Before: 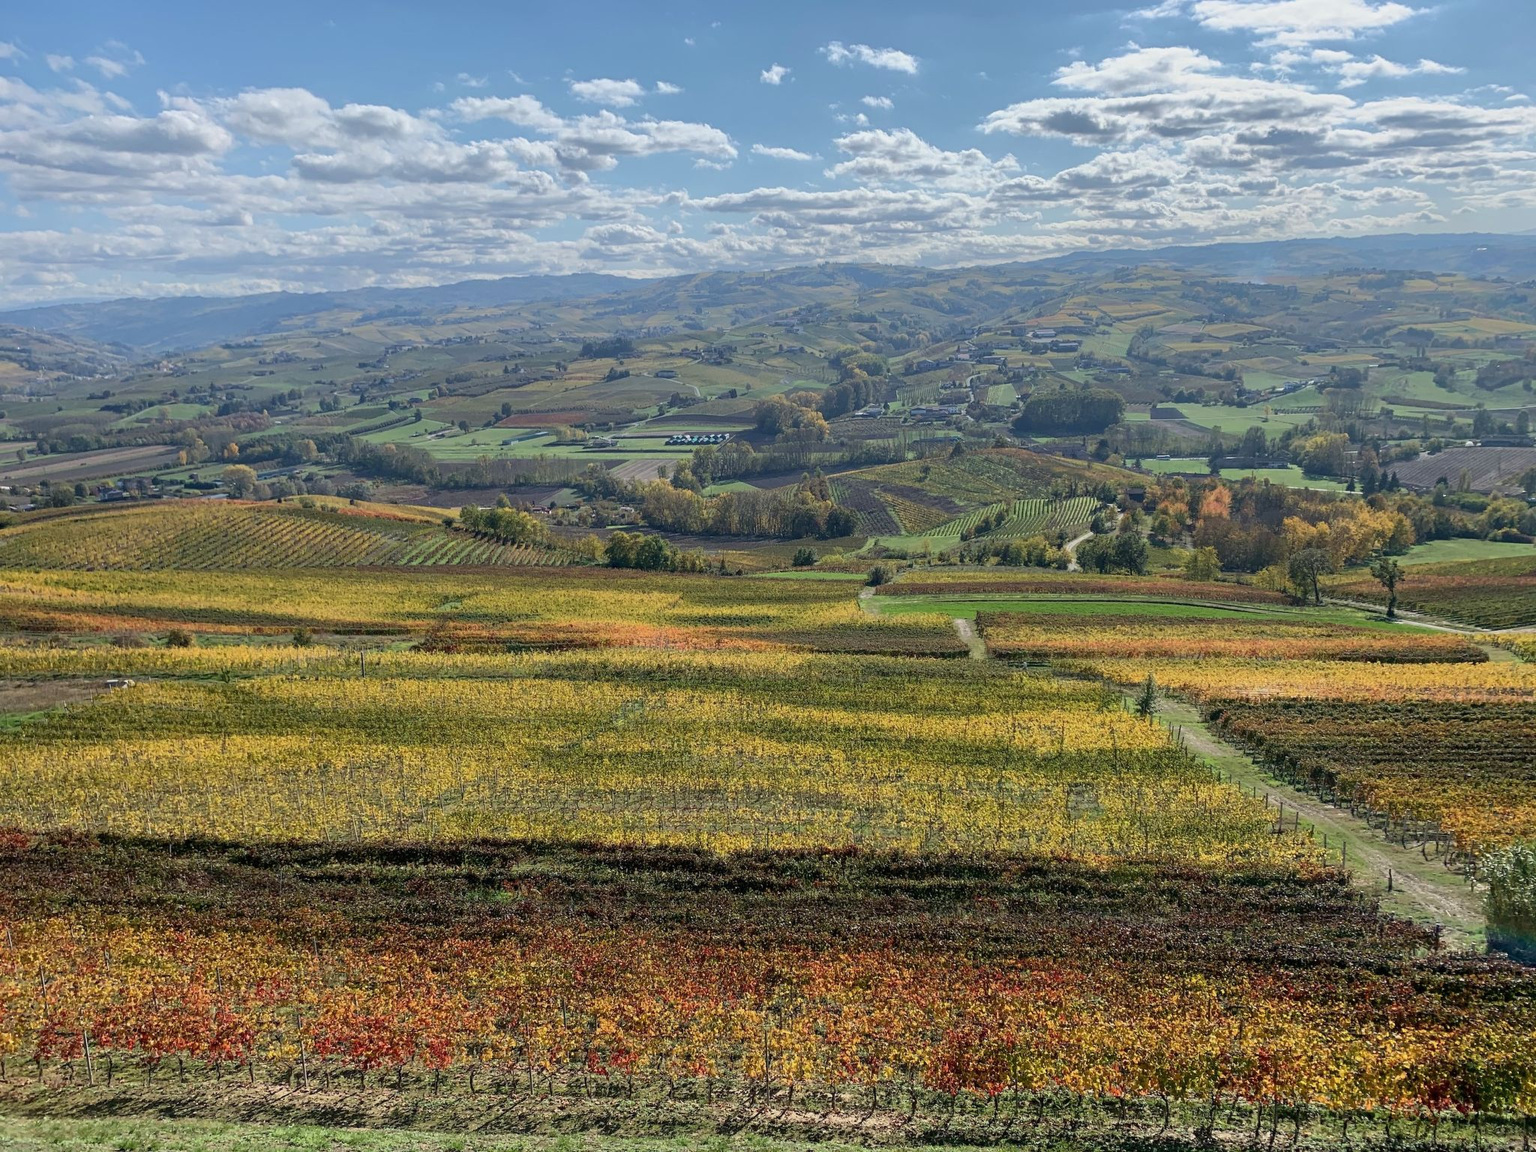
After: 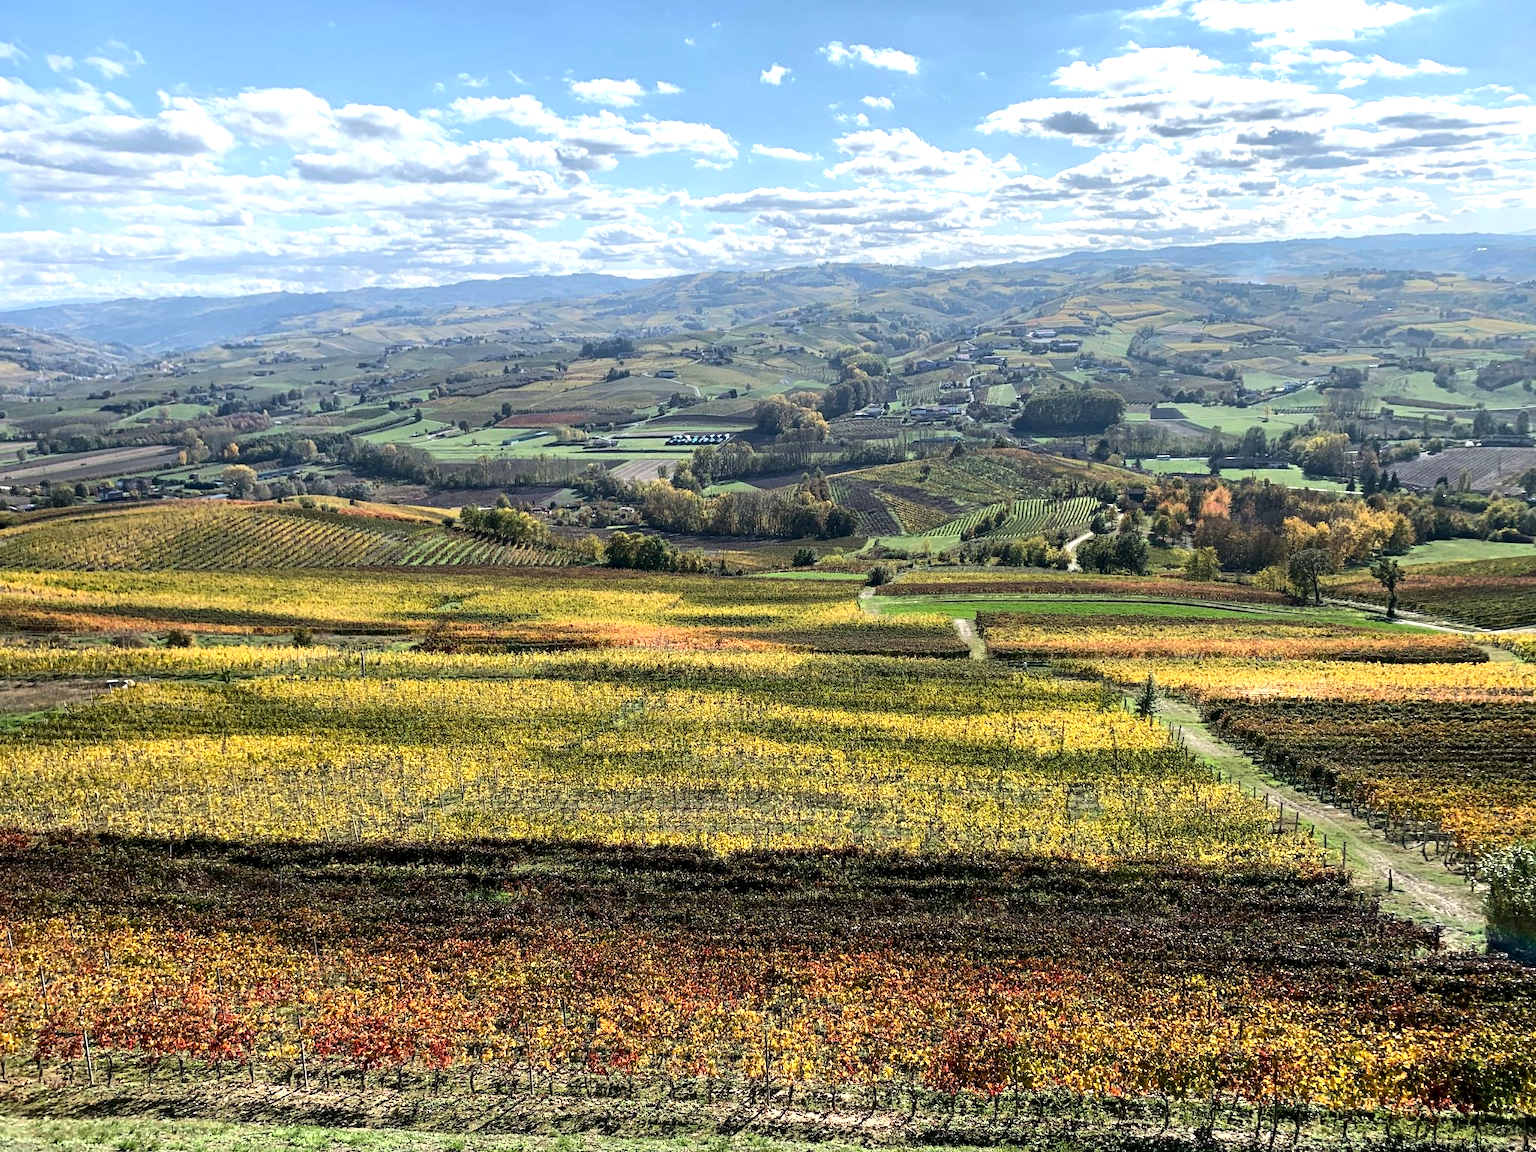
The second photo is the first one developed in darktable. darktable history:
tone equalizer: -8 EV -1.11 EV, -7 EV -1.01 EV, -6 EV -0.828 EV, -5 EV -0.586 EV, -3 EV 0.572 EV, -2 EV 0.854 EV, -1 EV 0.996 EV, +0 EV 1.06 EV, edges refinement/feathering 500, mask exposure compensation -1.25 EV, preserve details no
